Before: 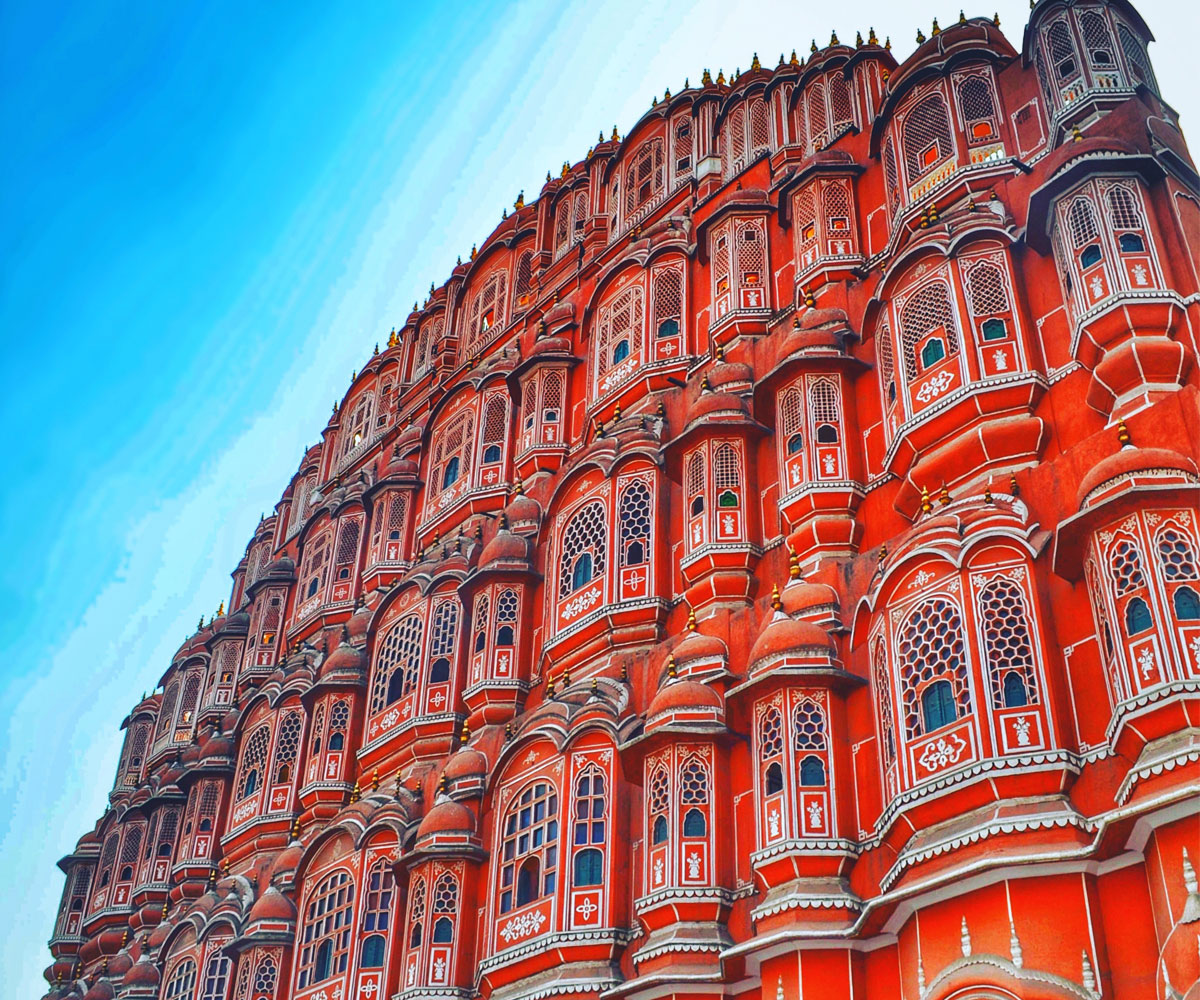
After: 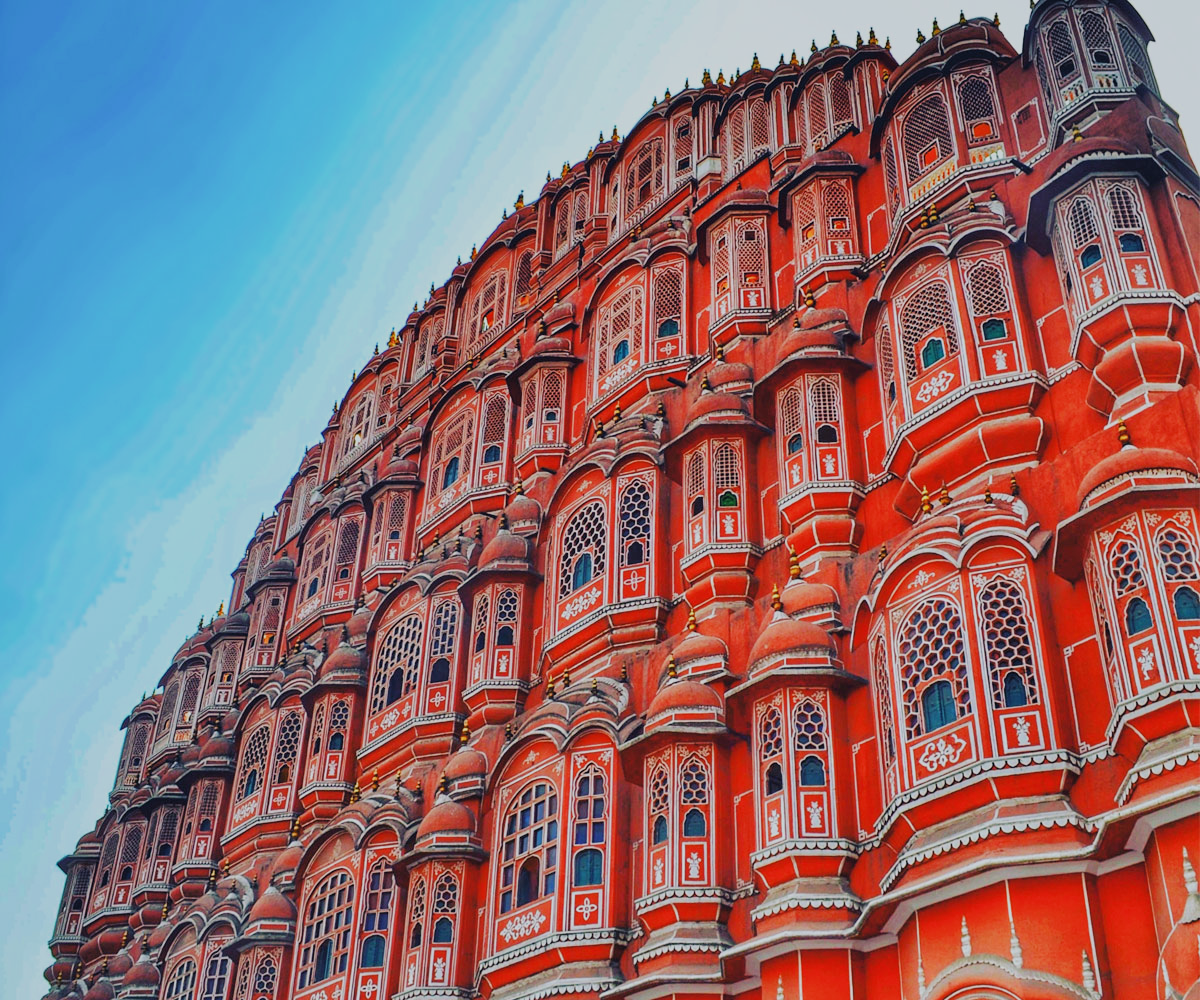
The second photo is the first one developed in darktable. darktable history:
filmic rgb: black relative exposure -7.65 EV, white relative exposure 4.56 EV, hardness 3.61, contrast 0.996
